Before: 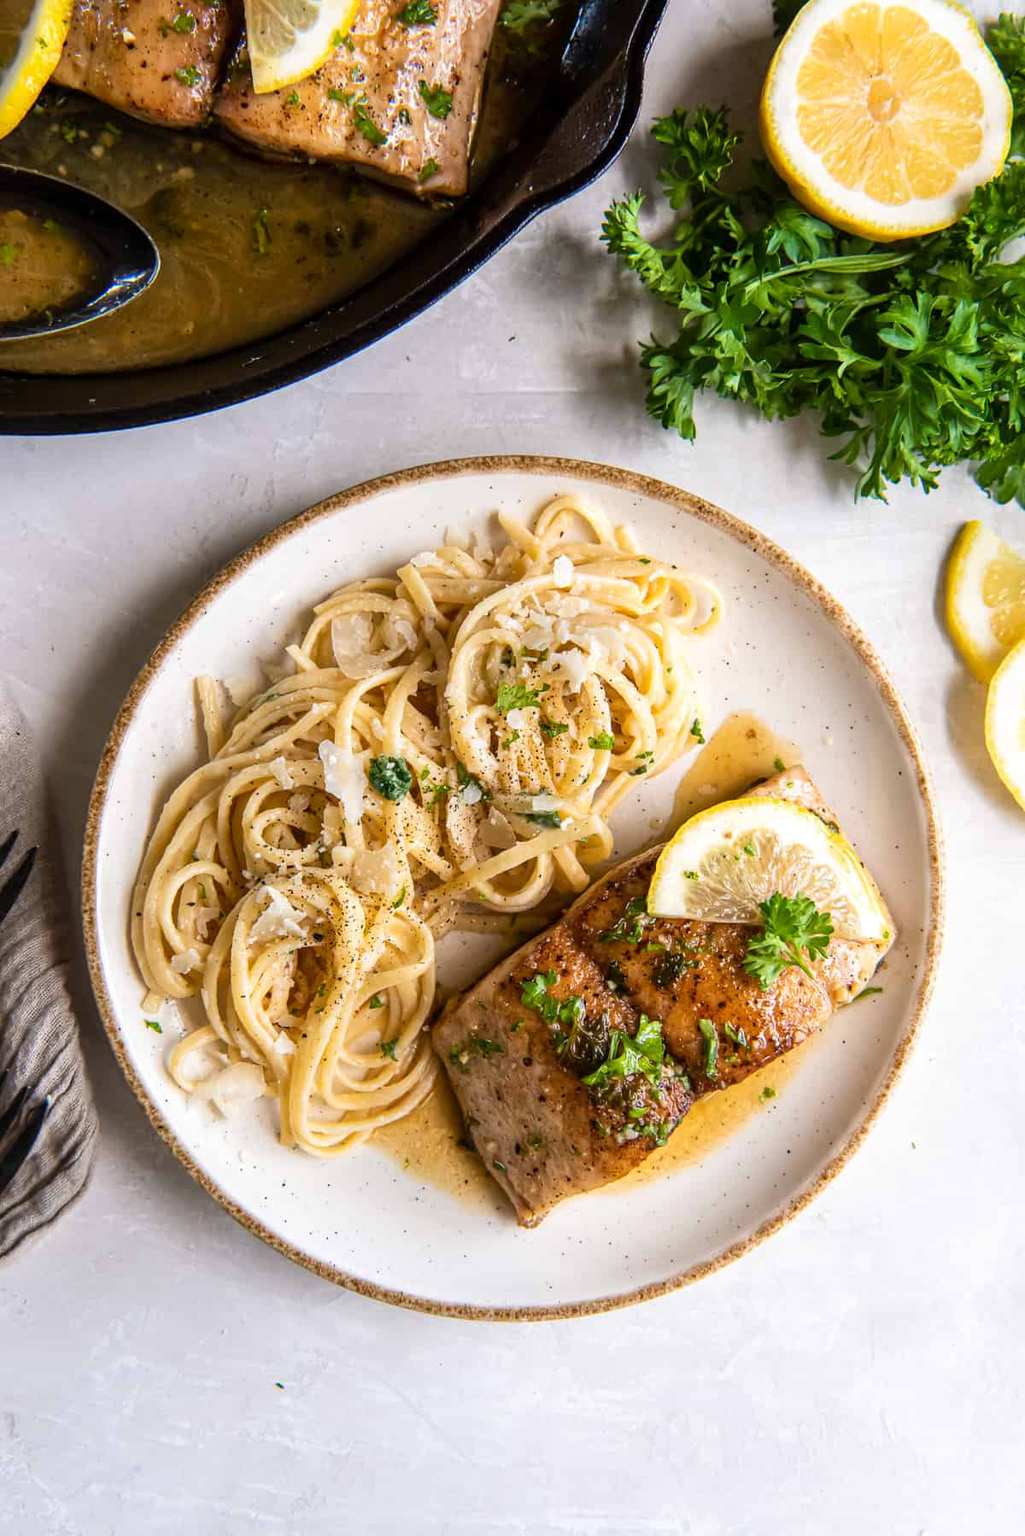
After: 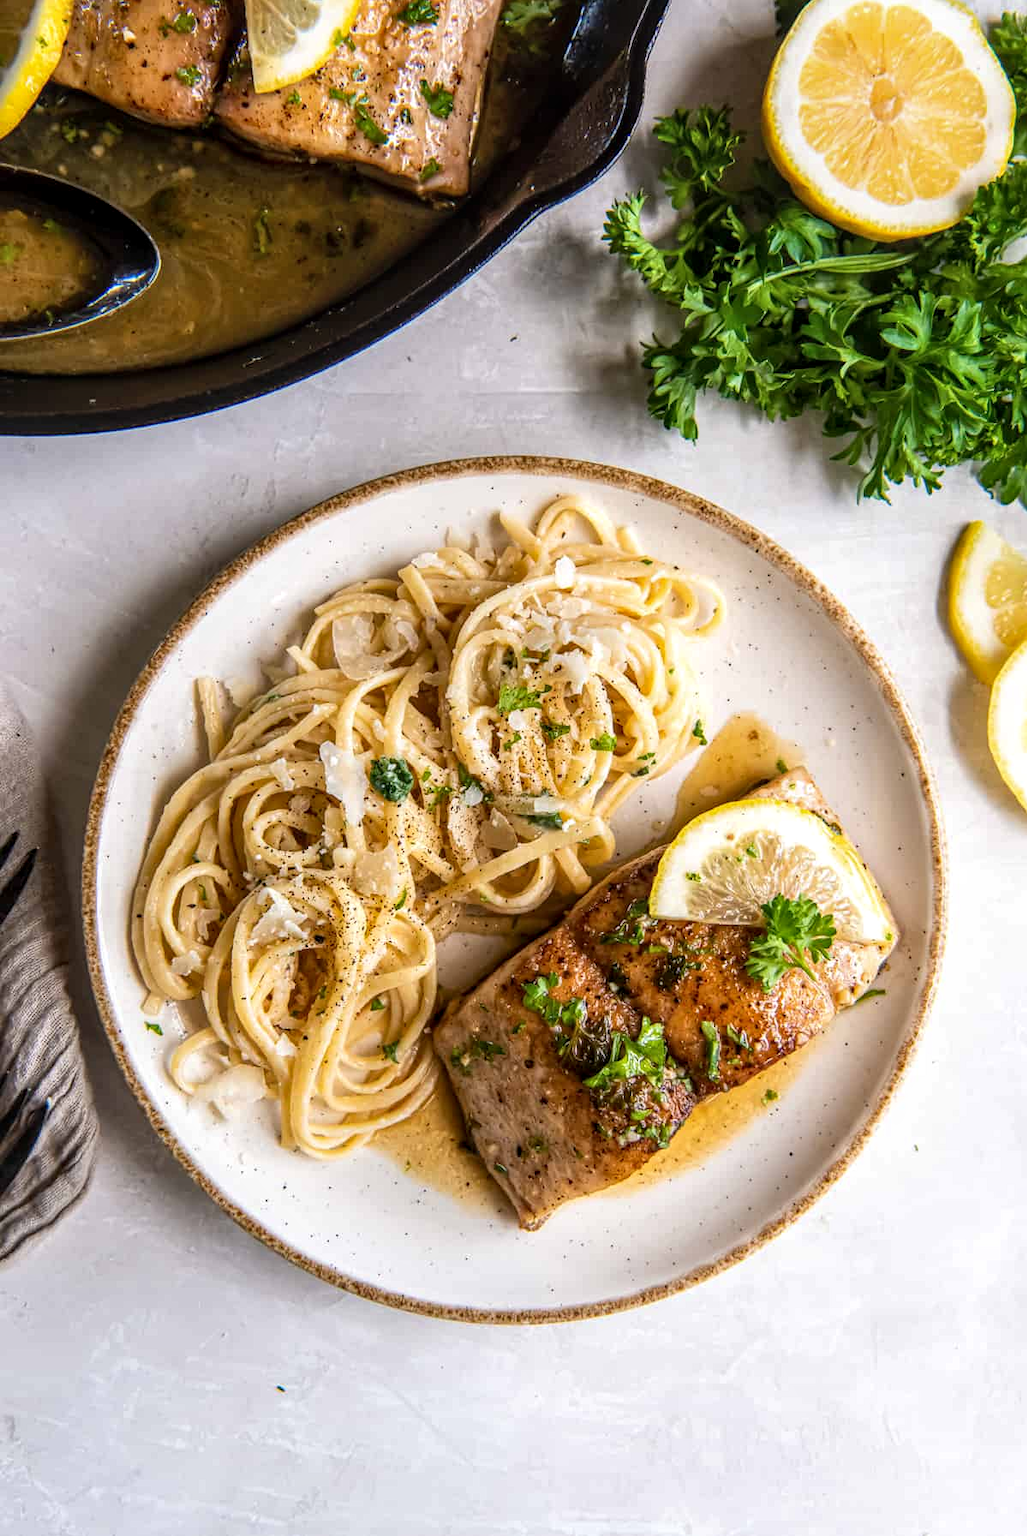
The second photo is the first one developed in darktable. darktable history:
levels: white 99.88%
local contrast: on, module defaults
crop: top 0.097%, bottom 0.154%
